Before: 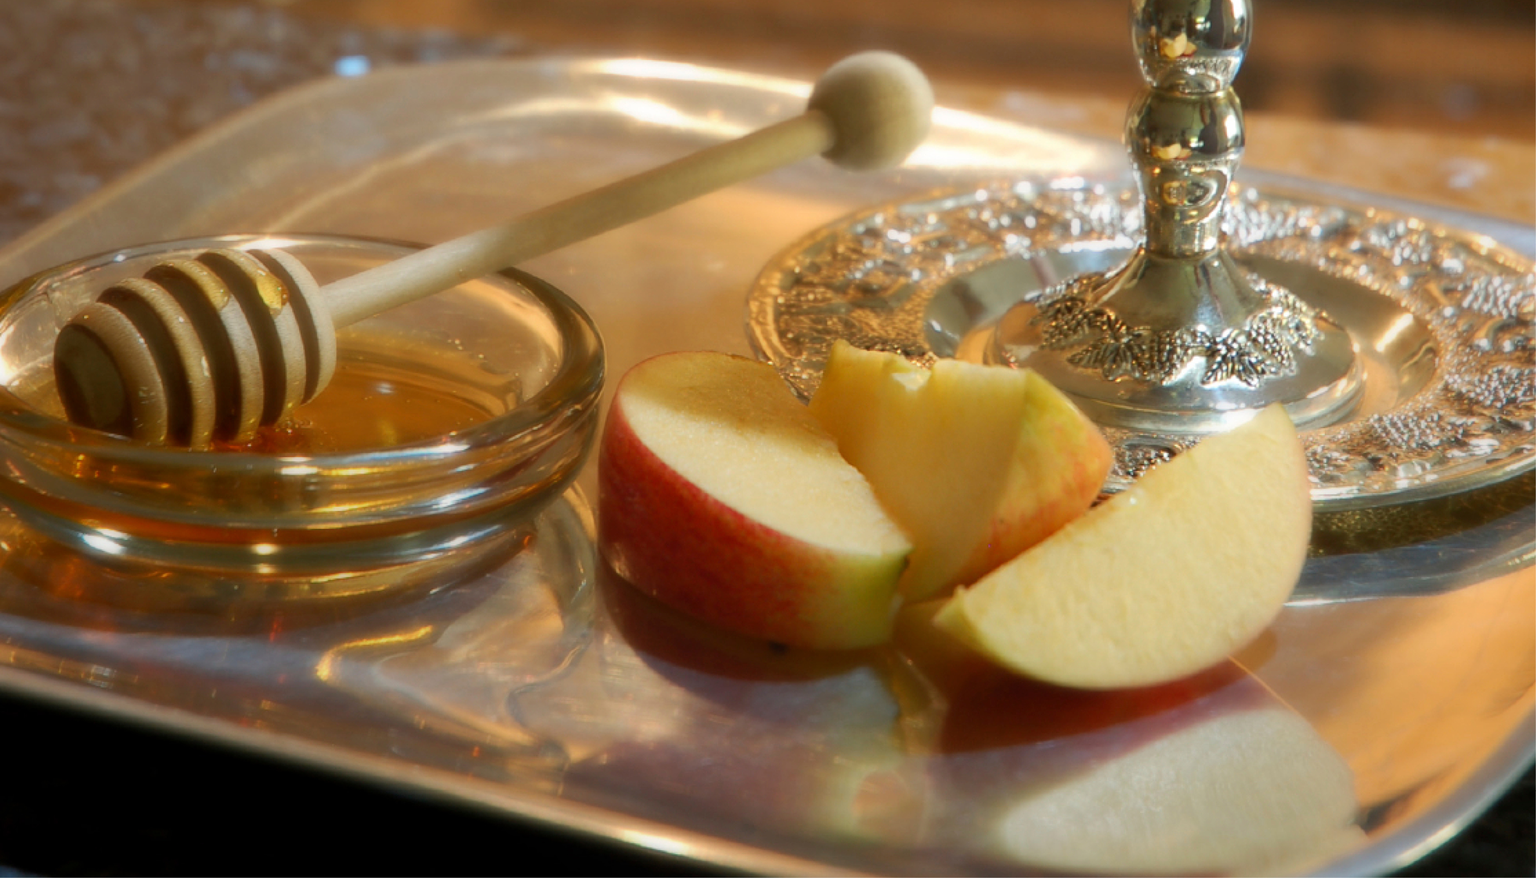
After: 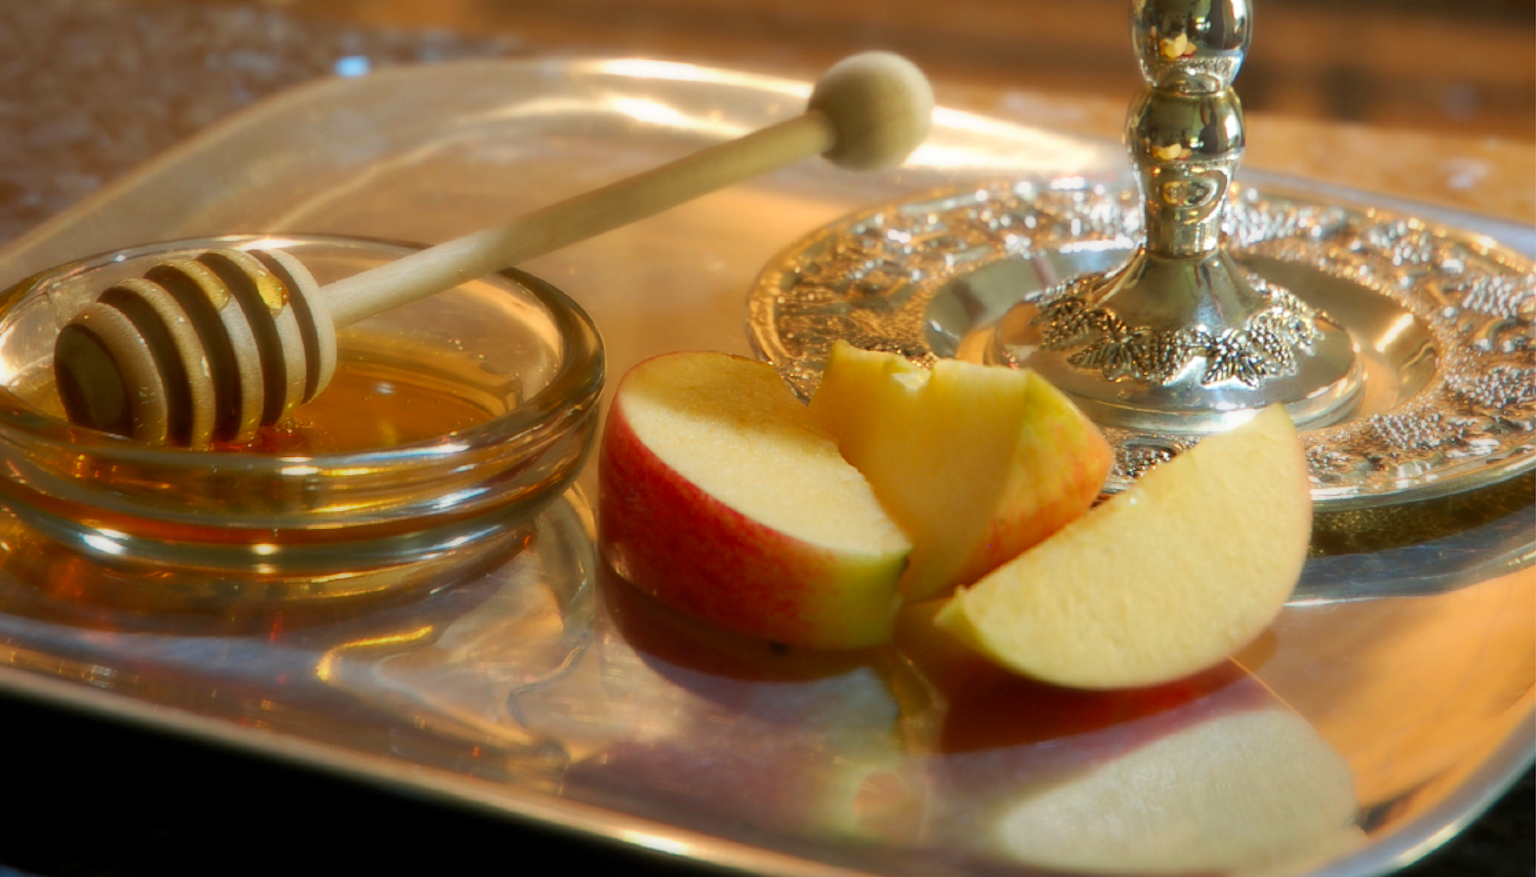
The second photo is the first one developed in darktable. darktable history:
velvia: strength 9.38%
contrast brightness saturation: saturation 0.129
